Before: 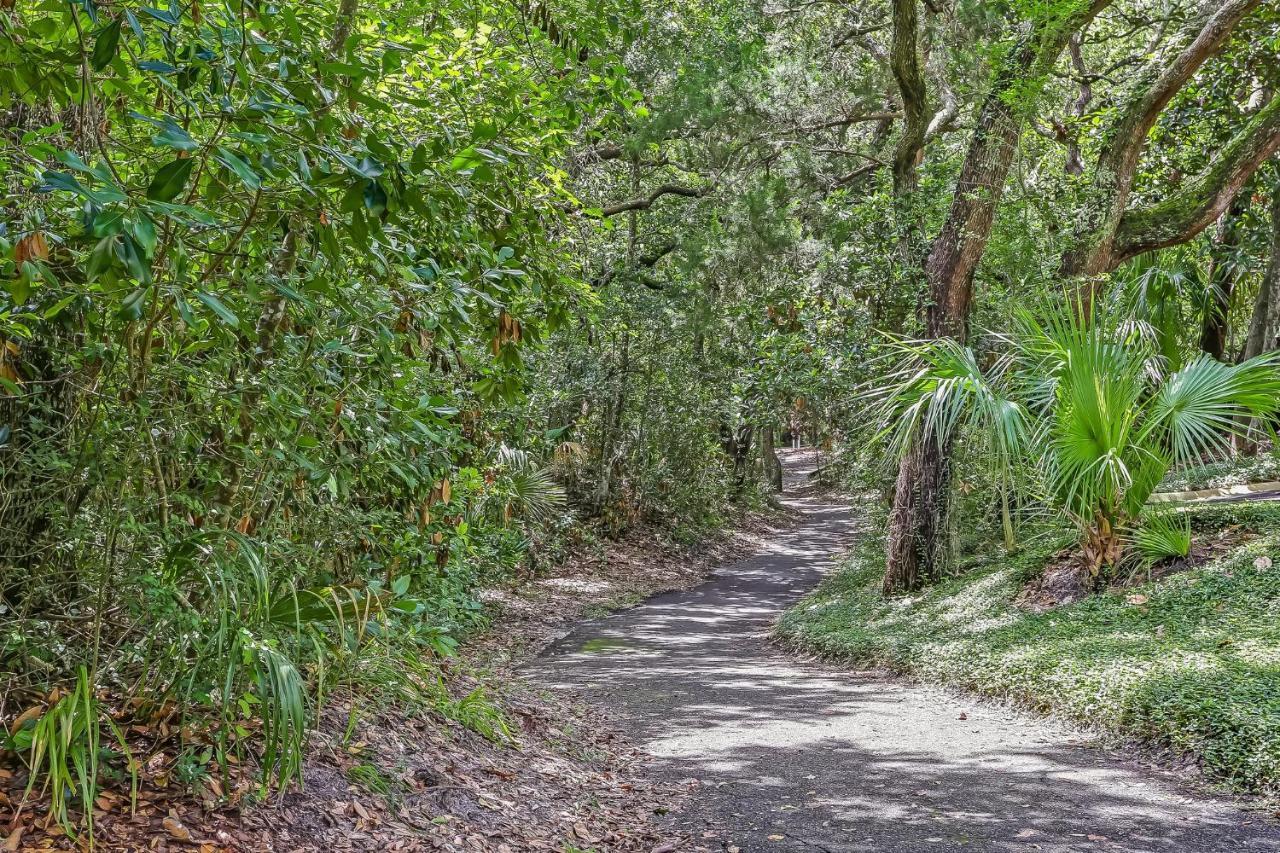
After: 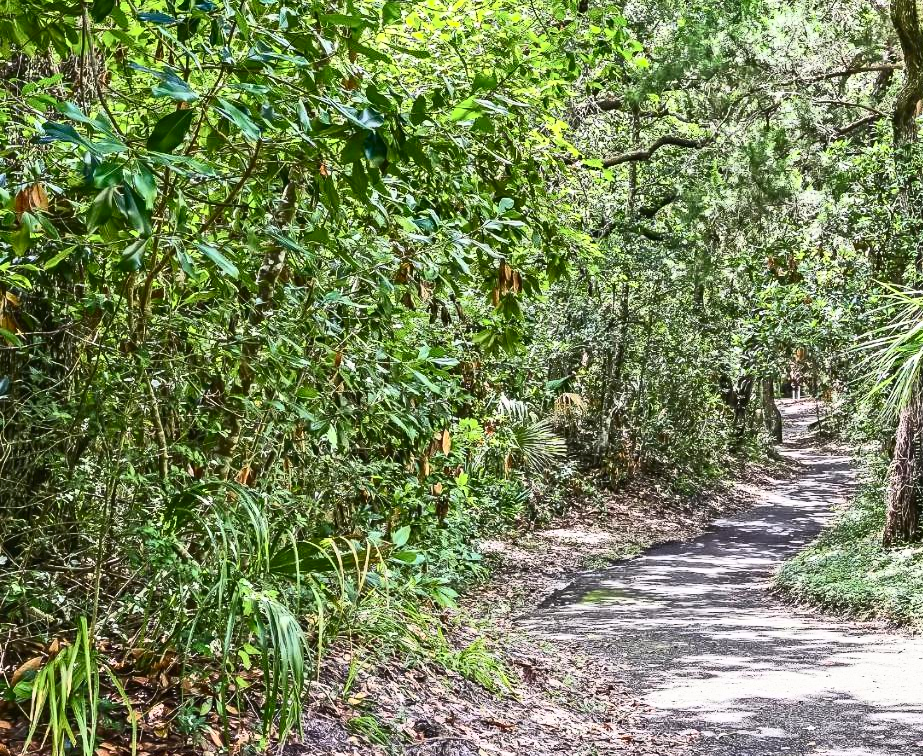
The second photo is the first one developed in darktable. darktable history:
crop: top 5.769%, right 27.85%, bottom 5.601%
contrast brightness saturation: contrast 0.617, brightness 0.35, saturation 0.148
